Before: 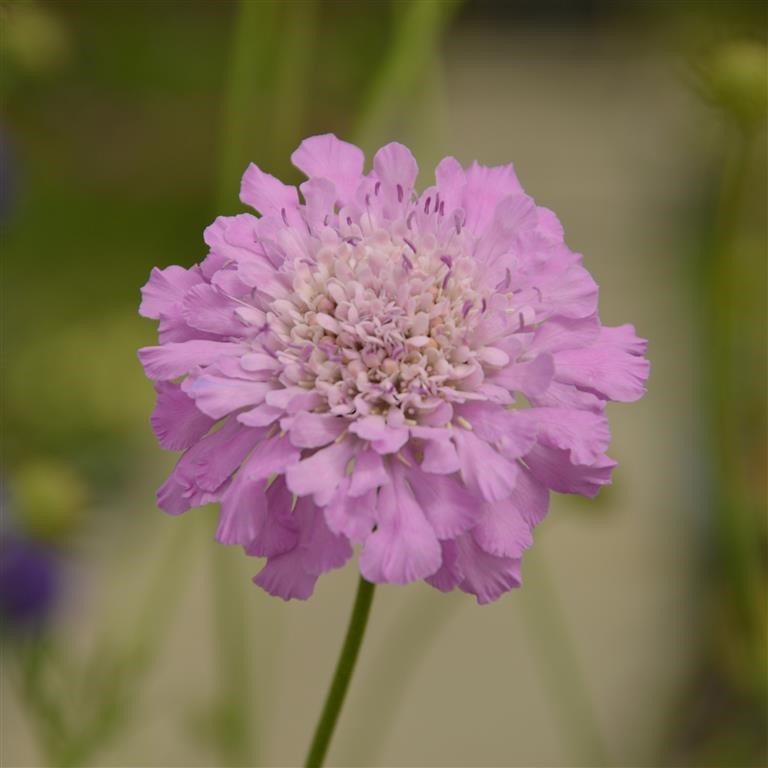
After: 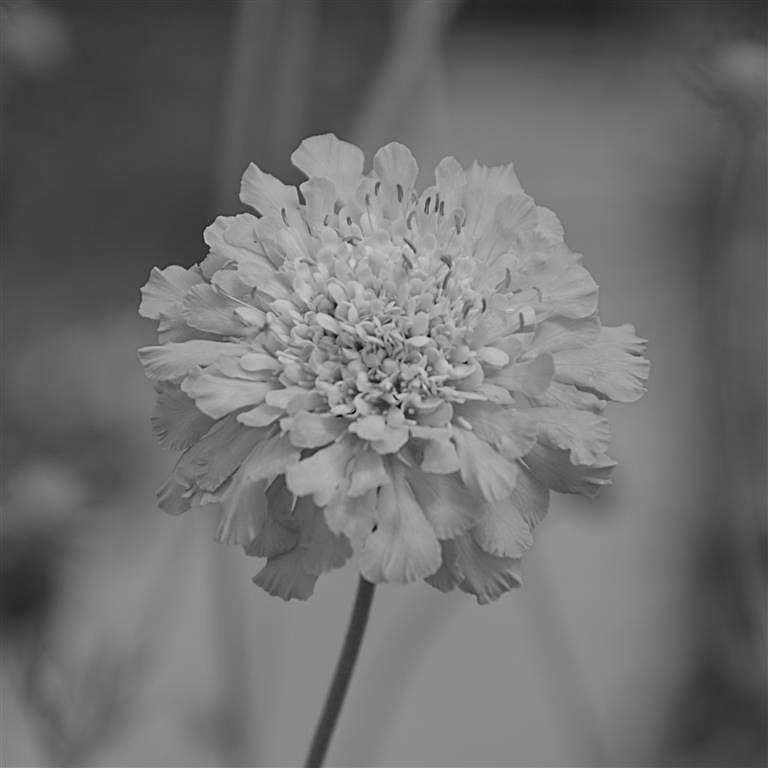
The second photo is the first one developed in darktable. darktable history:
monochrome: size 1
sharpen: amount 0.478
